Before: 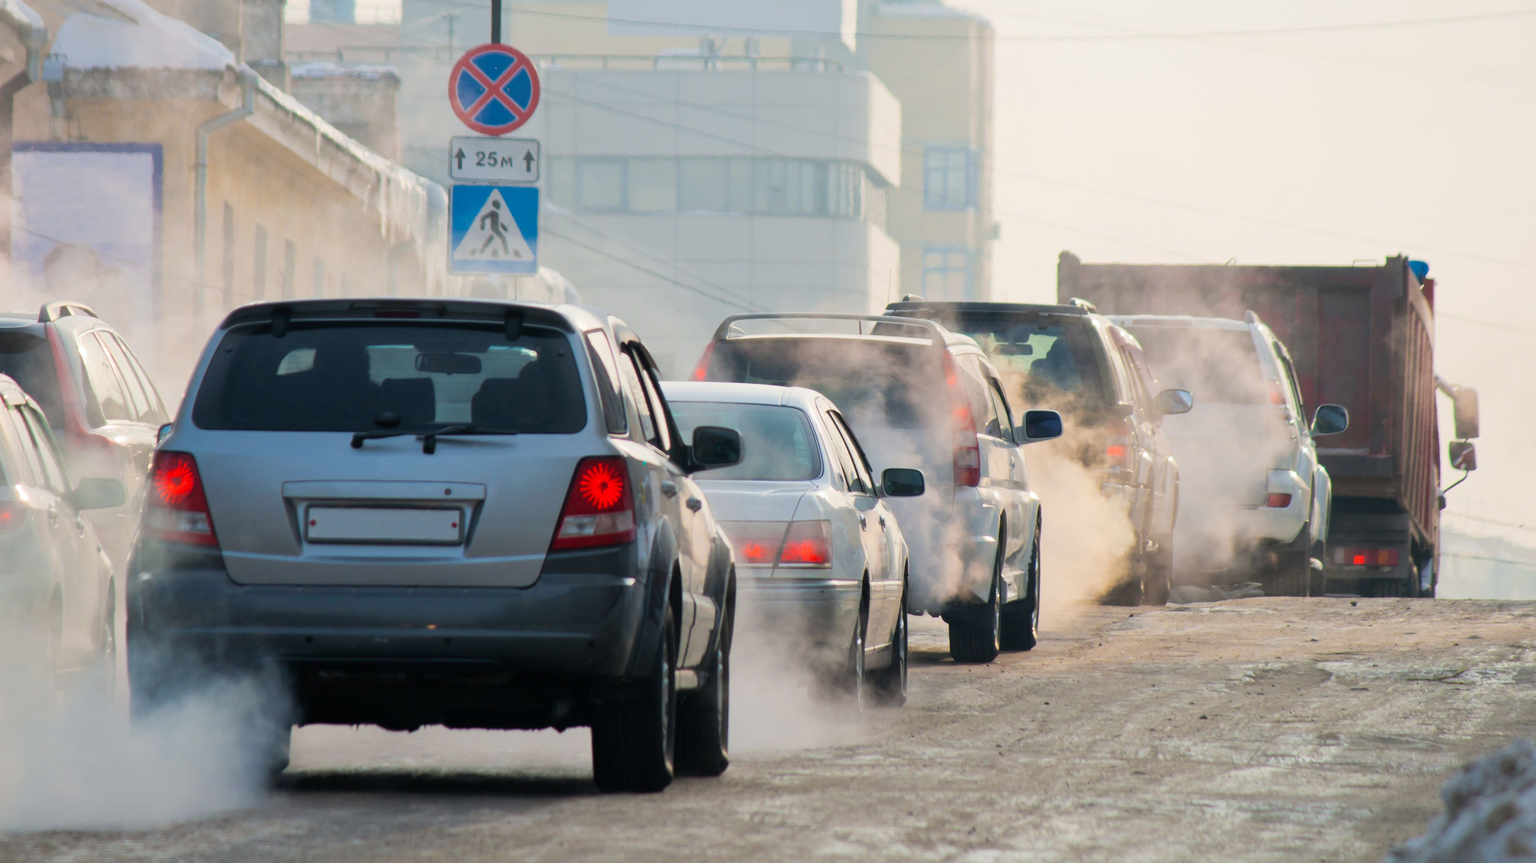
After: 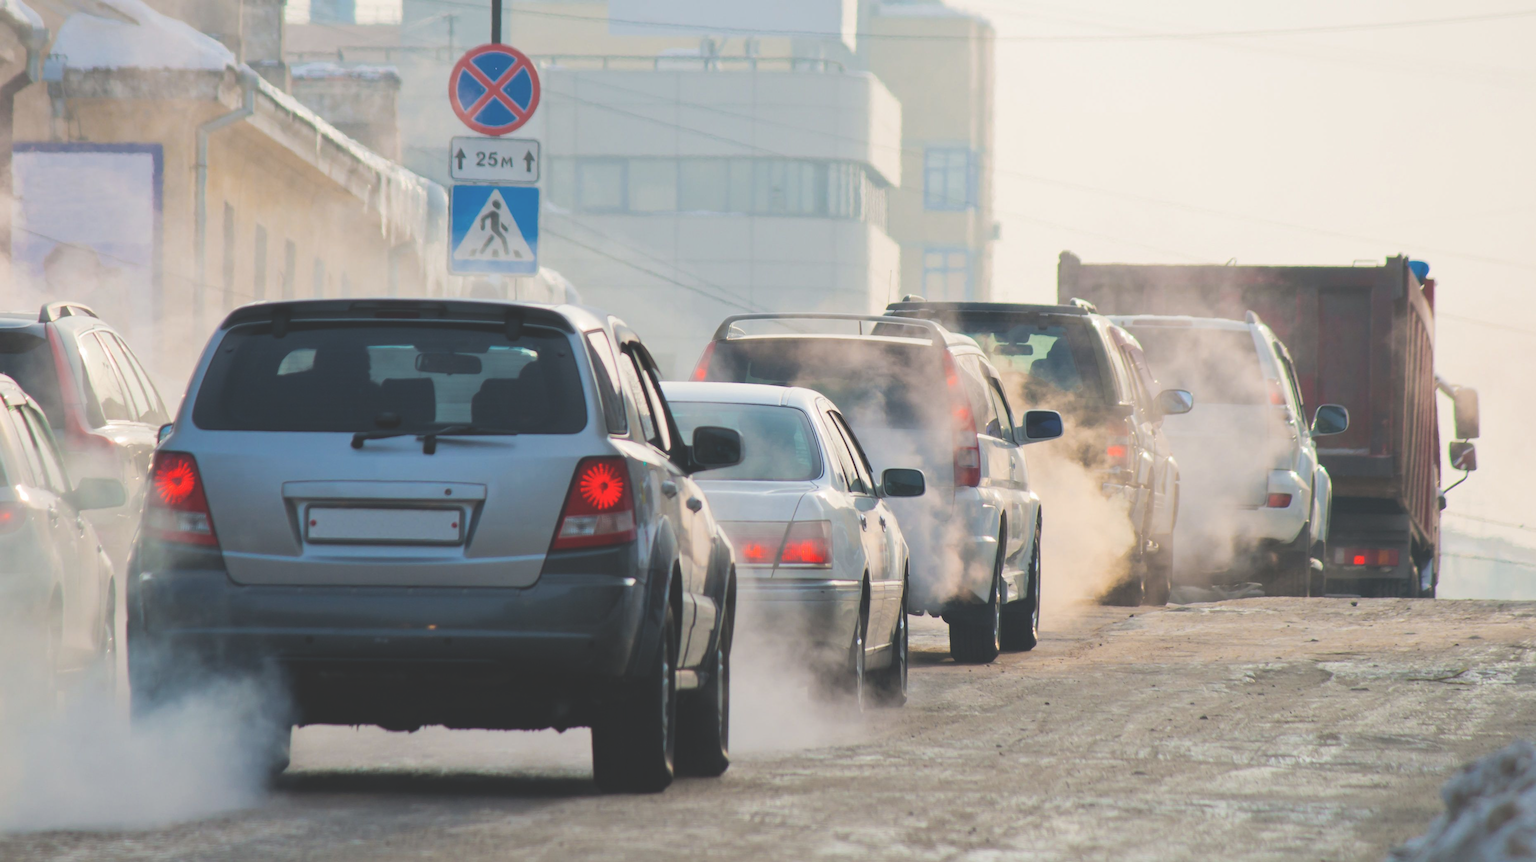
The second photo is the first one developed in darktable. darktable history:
exposure: black level correction -0.029, compensate exposure bias true, compensate highlight preservation false
